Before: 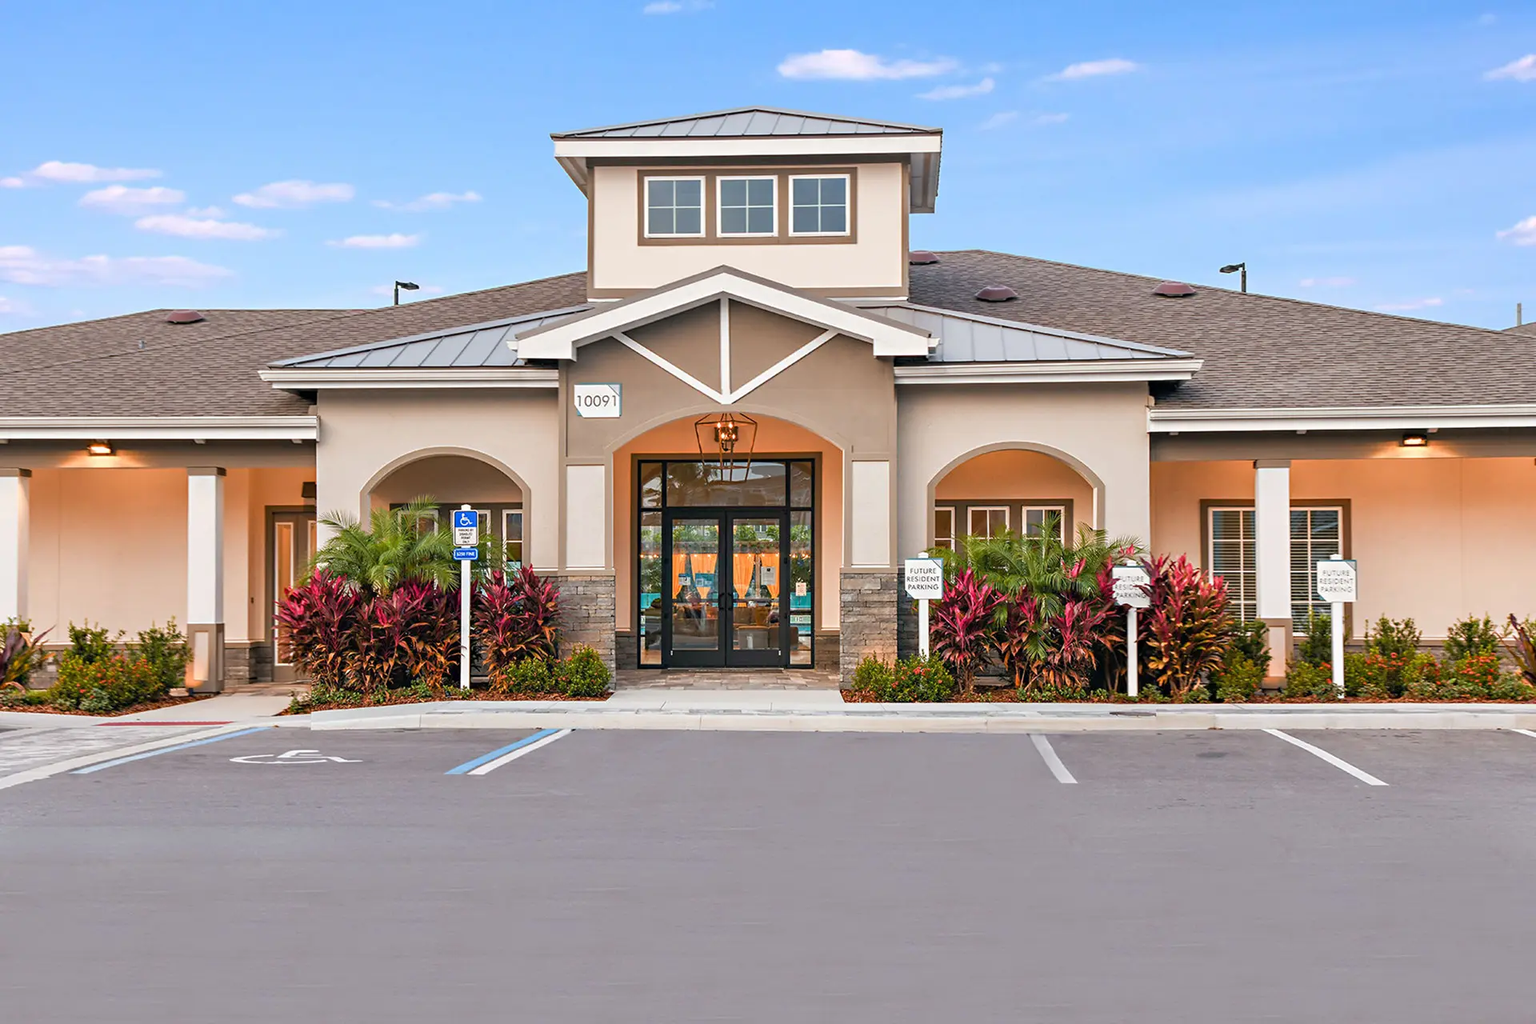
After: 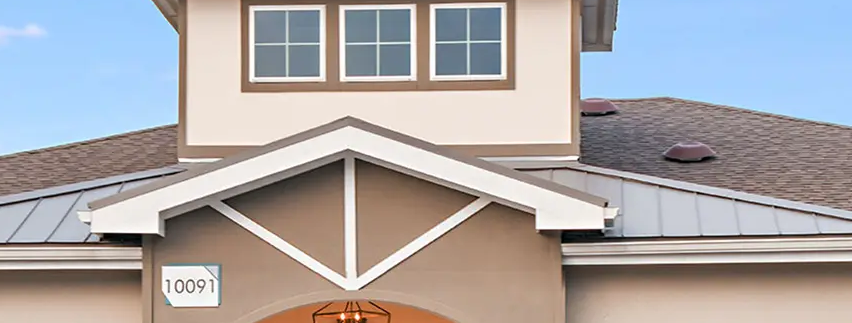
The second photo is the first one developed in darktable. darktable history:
crop: left 28.96%, top 16.868%, right 26.616%, bottom 57.863%
